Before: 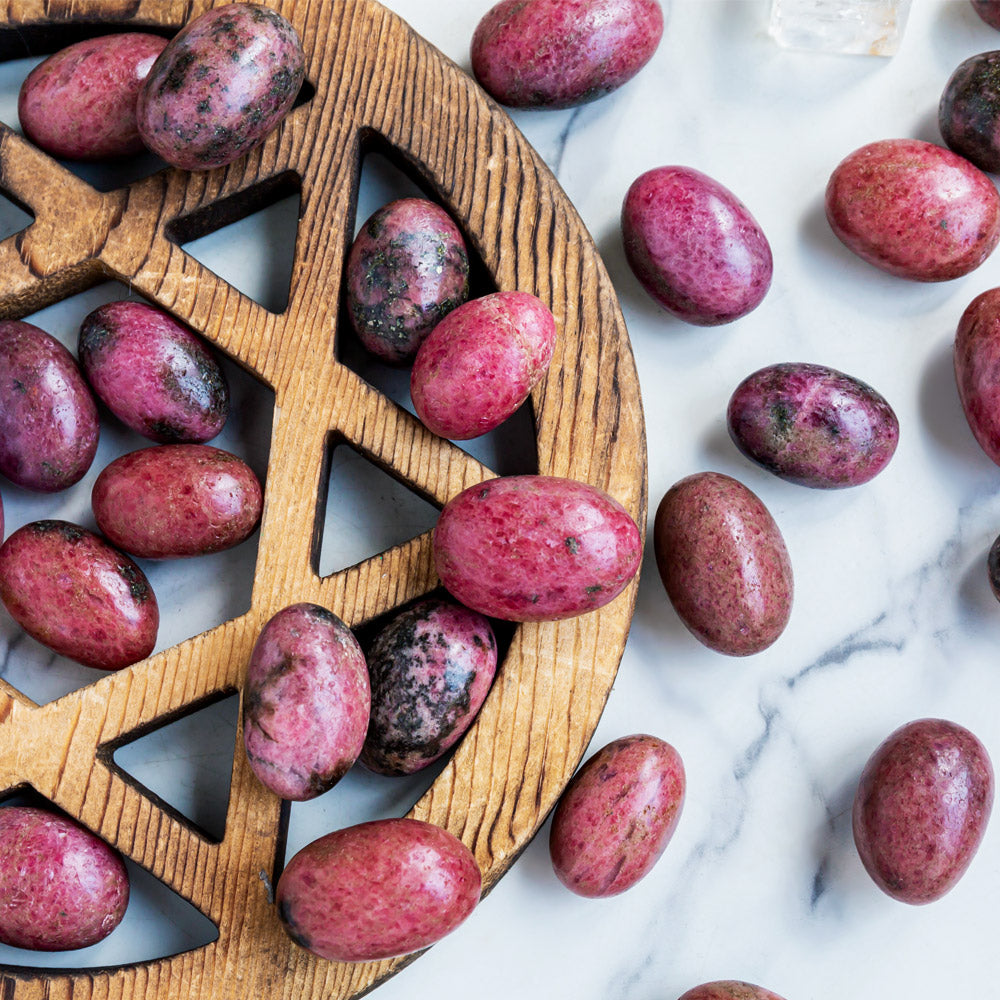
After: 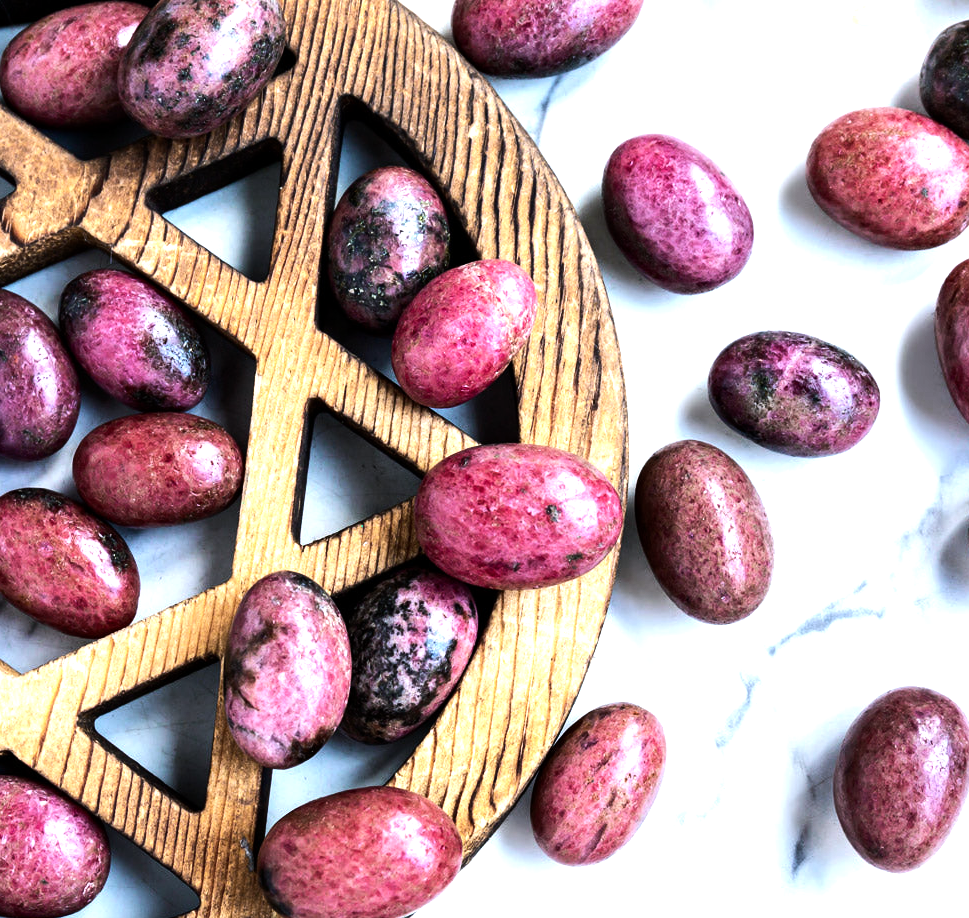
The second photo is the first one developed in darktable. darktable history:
crop: left 1.964%, top 3.251%, right 1.122%, bottom 4.933%
white balance: red 0.976, blue 1.04
tone equalizer: -8 EV -1.08 EV, -7 EV -1.01 EV, -6 EV -0.867 EV, -5 EV -0.578 EV, -3 EV 0.578 EV, -2 EV 0.867 EV, -1 EV 1.01 EV, +0 EV 1.08 EV, edges refinement/feathering 500, mask exposure compensation -1.57 EV, preserve details no
